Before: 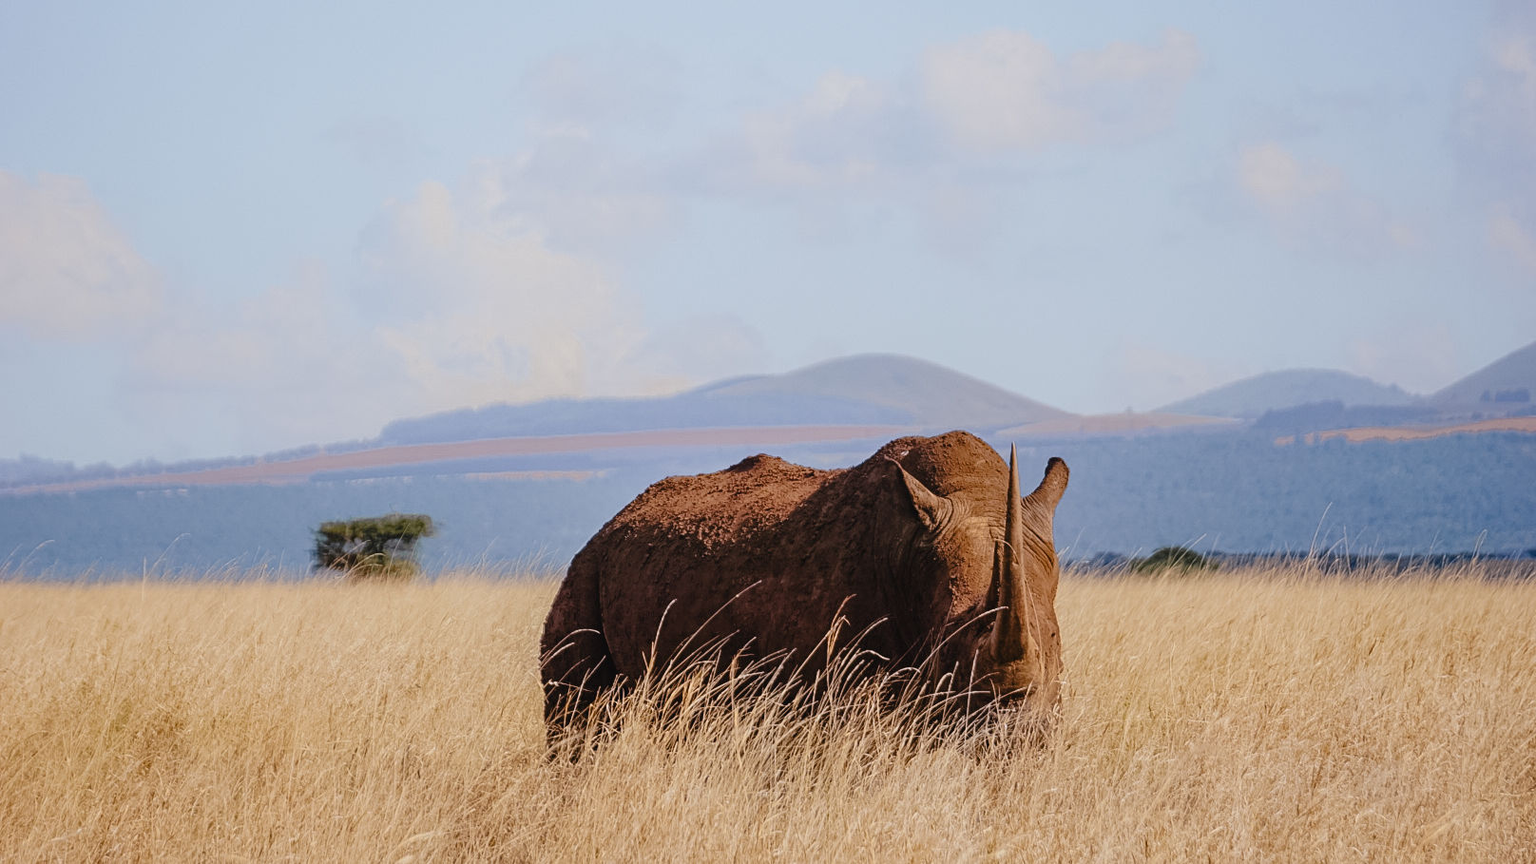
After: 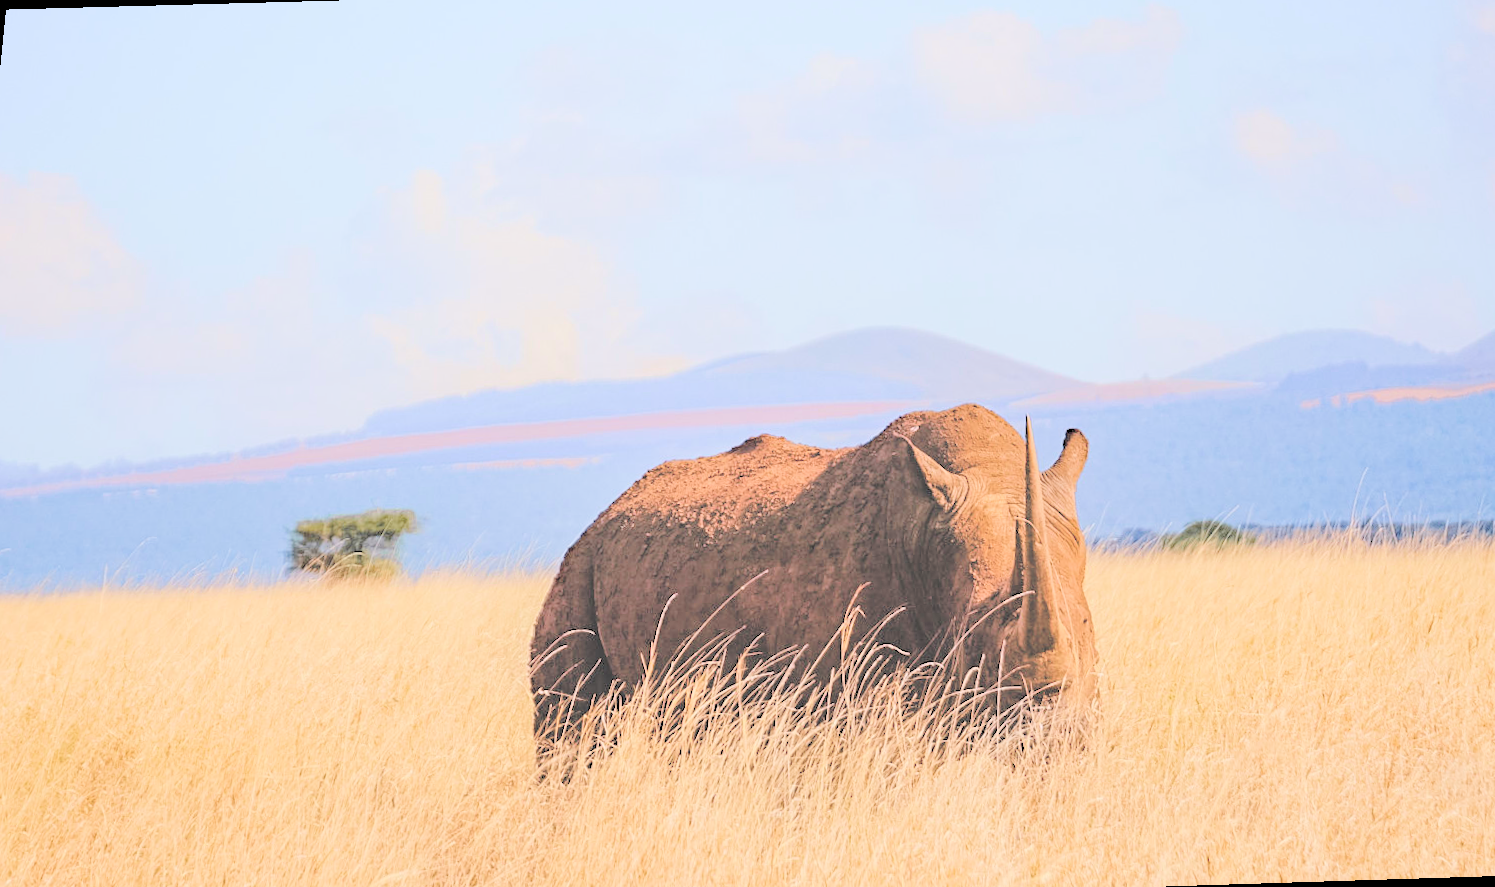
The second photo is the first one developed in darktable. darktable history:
contrast brightness saturation: brightness 1
exposure: exposure -0.064 EV, compensate highlight preservation false
velvia: on, module defaults
haze removal: compatibility mode true, adaptive false
rotate and perspective: rotation -1.68°, lens shift (vertical) -0.146, crop left 0.049, crop right 0.912, crop top 0.032, crop bottom 0.96
